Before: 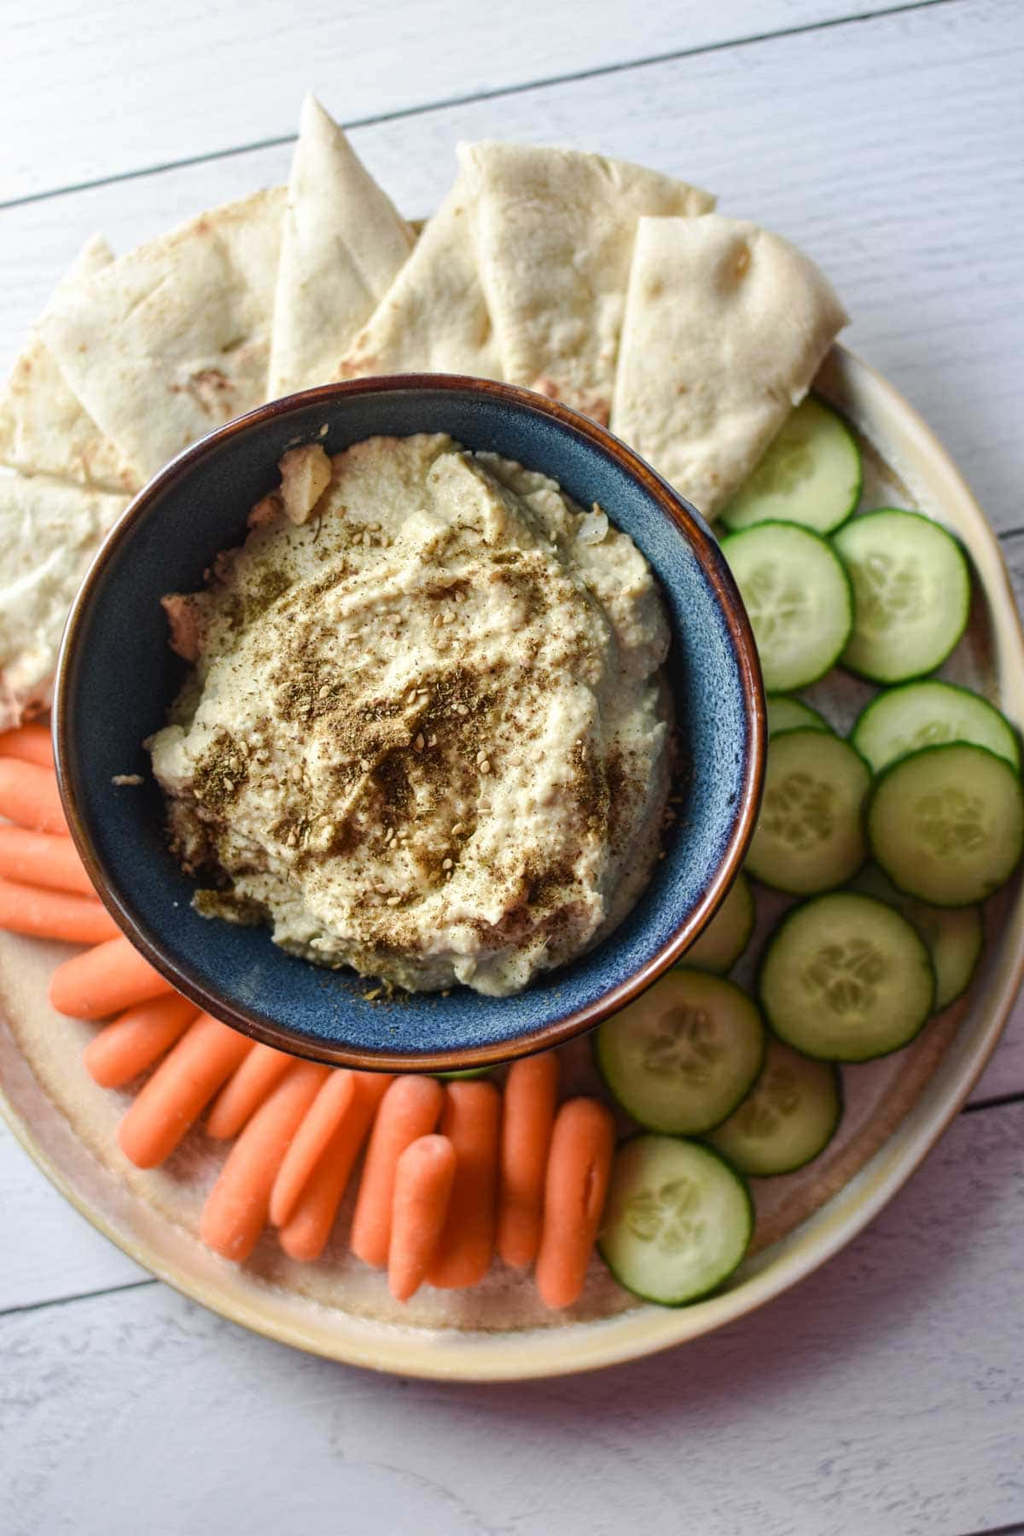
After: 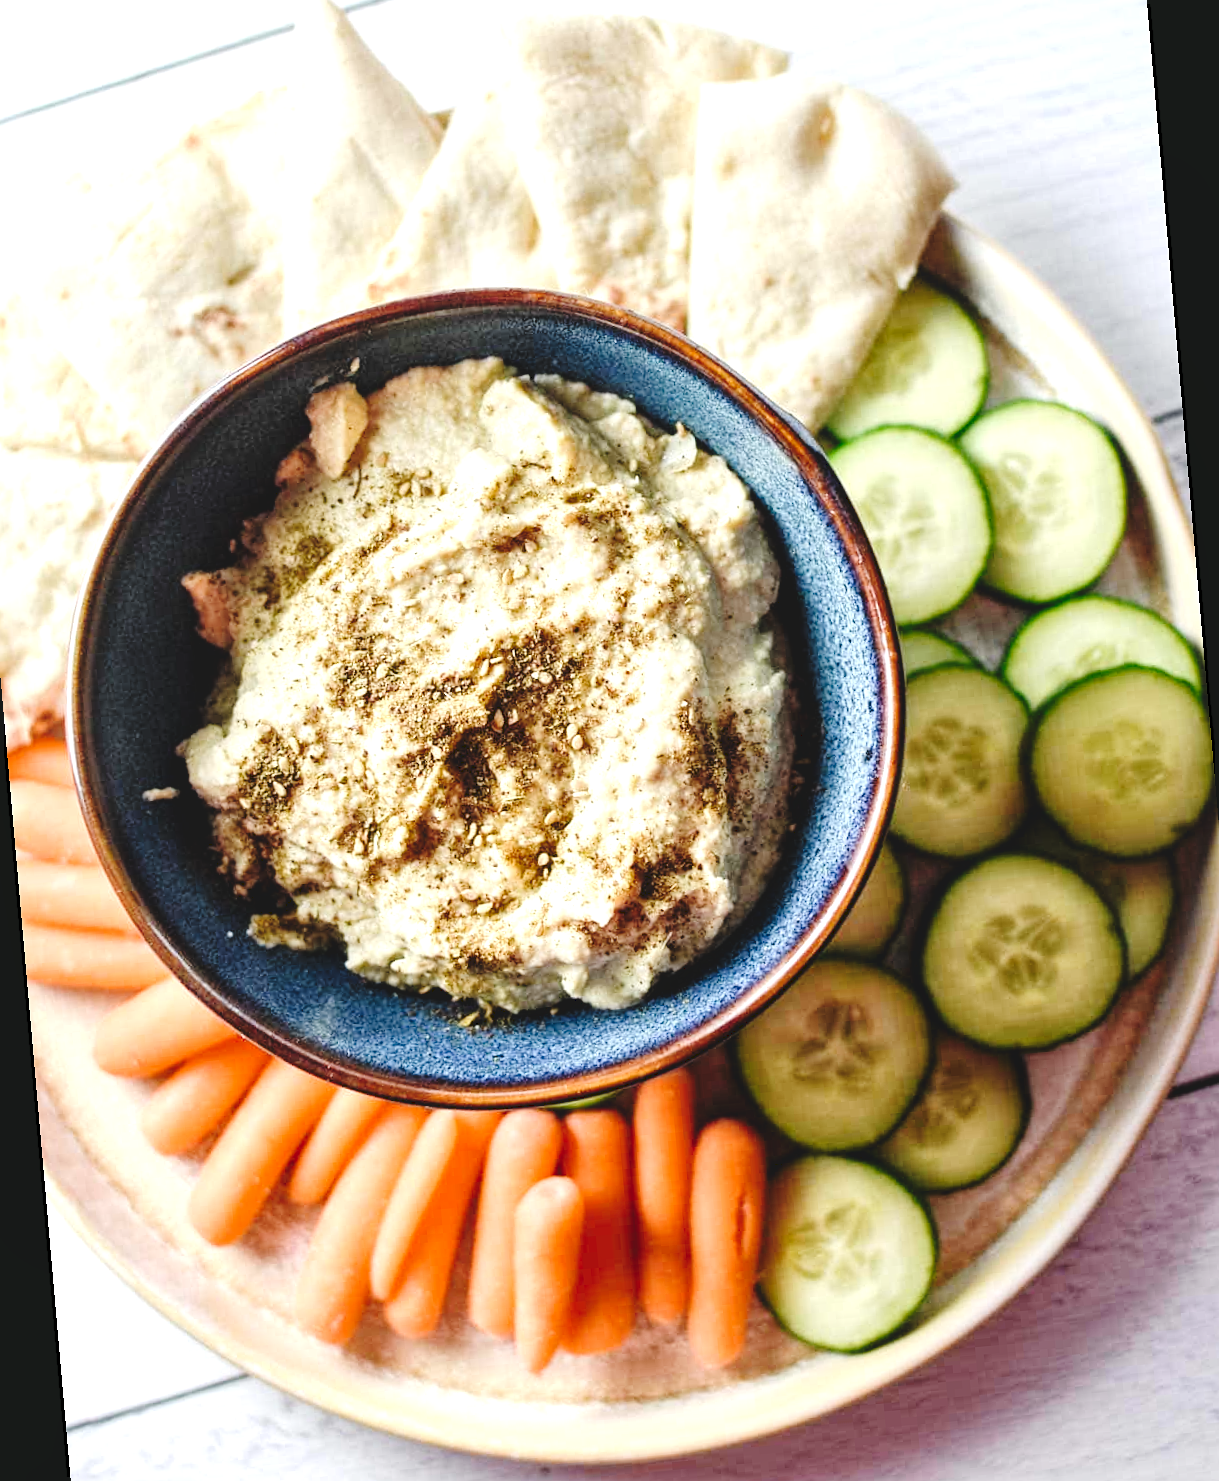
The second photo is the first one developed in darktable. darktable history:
local contrast: mode bilateral grid, contrast 25, coarseness 50, detail 123%, midtone range 0.2
tone curve: curves: ch0 [(0, 0) (0.003, 0.112) (0.011, 0.115) (0.025, 0.111) (0.044, 0.114) (0.069, 0.126) (0.1, 0.144) (0.136, 0.164) (0.177, 0.196) (0.224, 0.249) (0.277, 0.316) (0.335, 0.401) (0.399, 0.487) (0.468, 0.571) (0.543, 0.647) (0.623, 0.728) (0.709, 0.795) (0.801, 0.866) (0.898, 0.933) (1, 1)], preserve colors none
rotate and perspective: rotation -5°, crop left 0.05, crop right 0.952, crop top 0.11, crop bottom 0.89
sharpen: radius 1.272, amount 0.305, threshold 0
exposure: black level correction 0, exposure 0.7 EV, compensate exposure bias true, compensate highlight preservation false
tone equalizer: on, module defaults
color correction: highlights a* -0.137, highlights b* 0.137
rgb curve: curves: ch0 [(0, 0) (0.136, 0.078) (0.262, 0.245) (0.414, 0.42) (1, 1)], compensate middle gray true, preserve colors basic power
